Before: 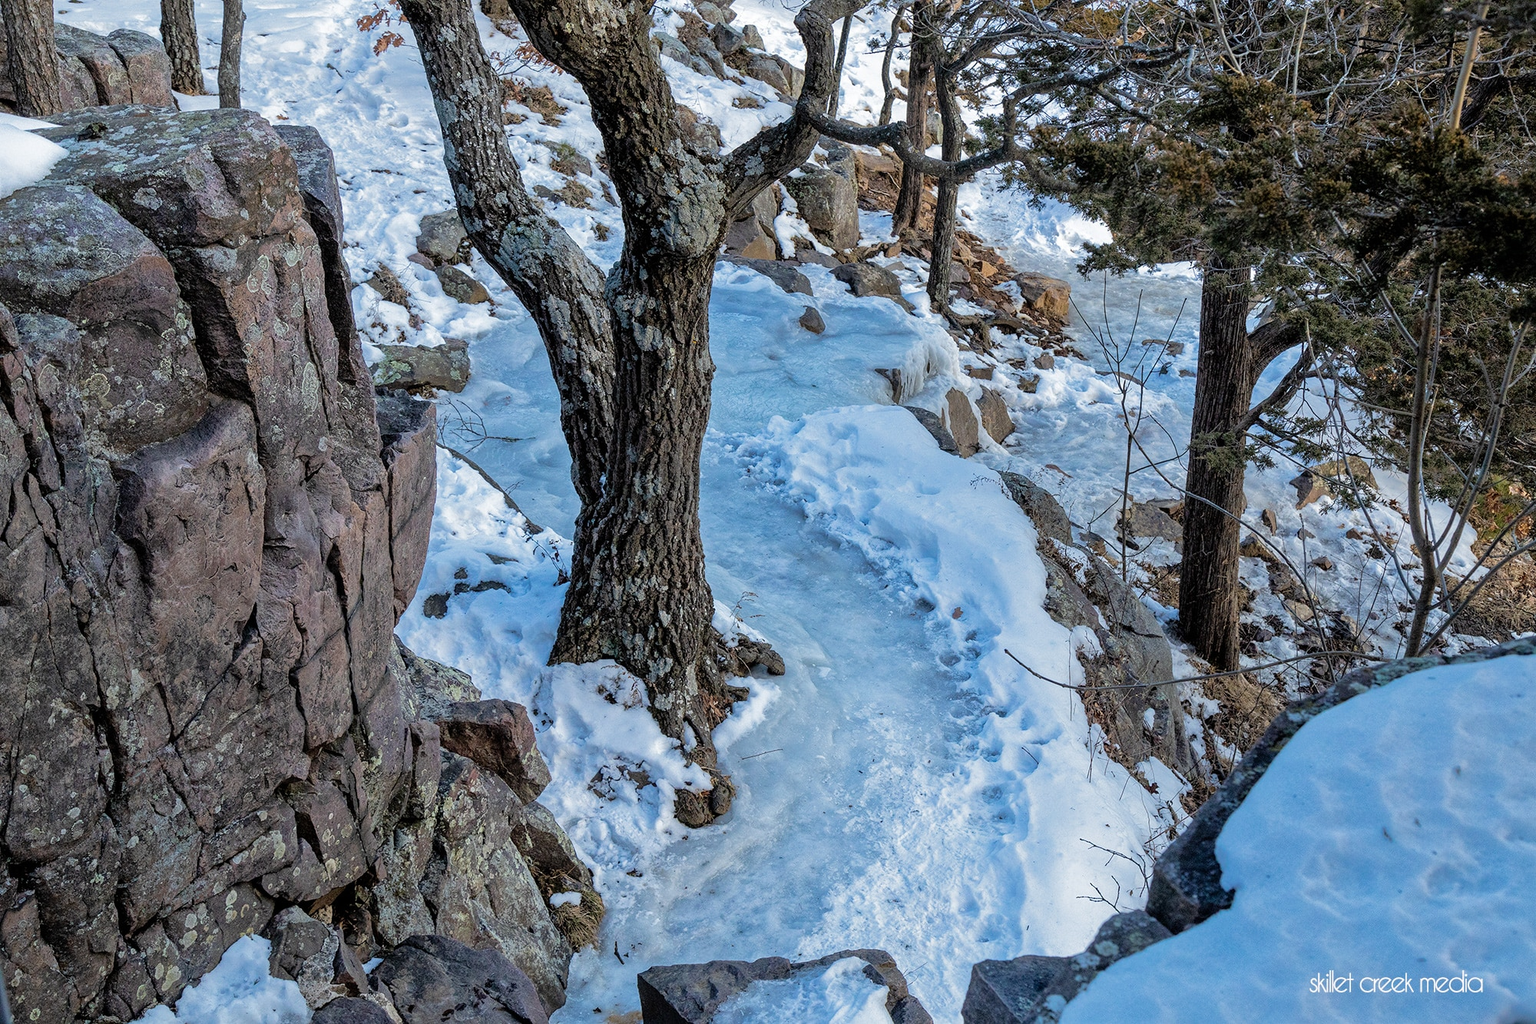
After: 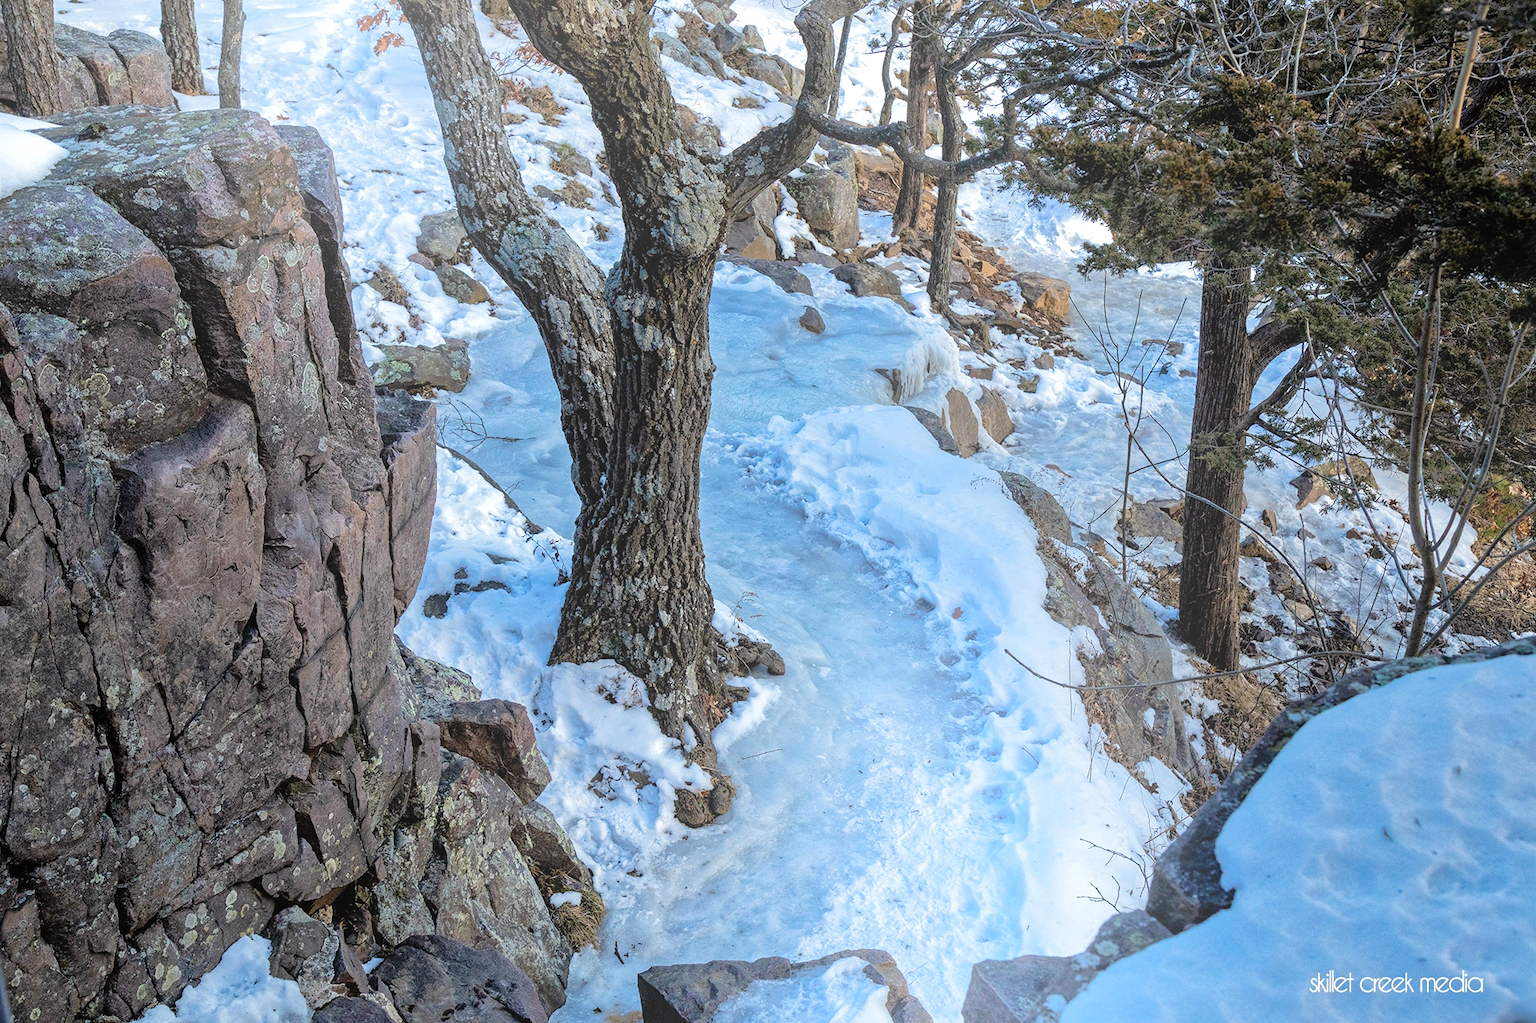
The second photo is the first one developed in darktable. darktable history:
exposure: exposure 0.2 EV, compensate highlight preservation false
color zones: curves: ch1 [(0.077, 0.436) (0.25, 0.5) (0.75, 0.5)]
bloom: size 38%, threshold 95%, strength 30%
